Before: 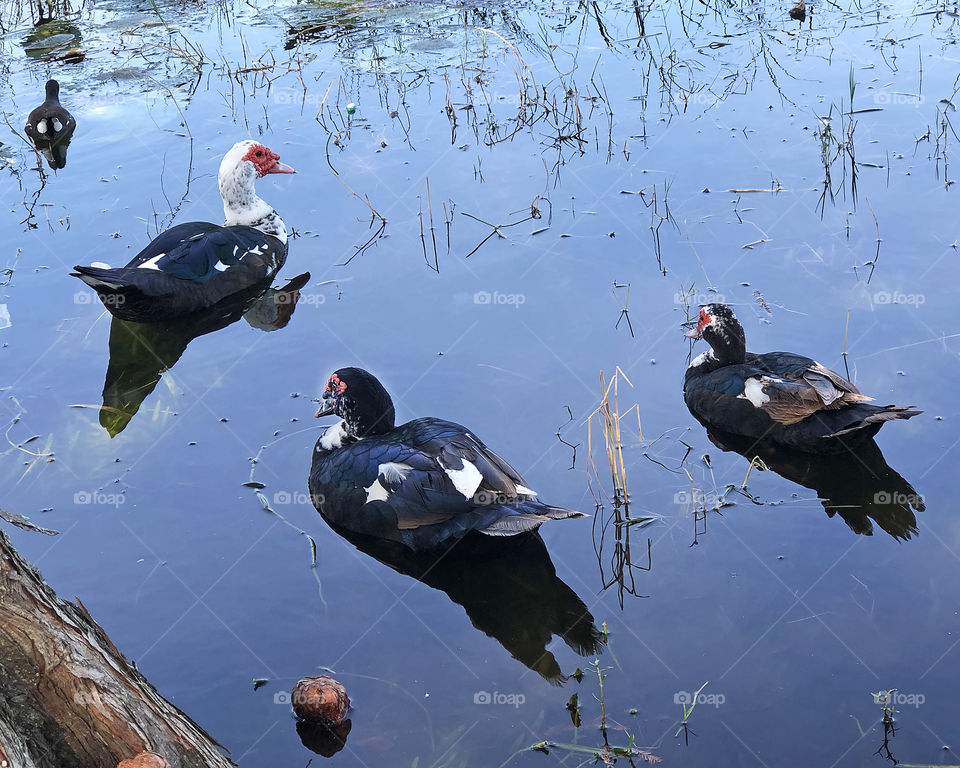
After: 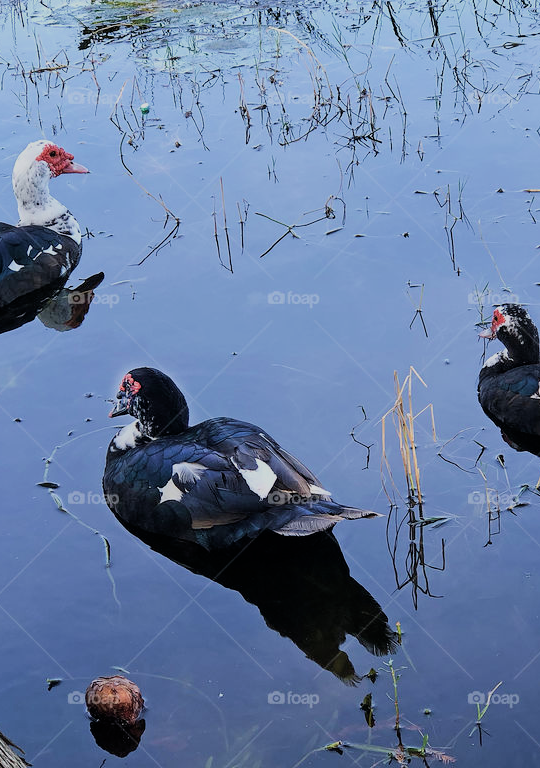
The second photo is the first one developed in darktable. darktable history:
crop: left 21.496%, right 22.254%
filmic rgb: black relative exposure -7.65 EV, white relative exposure 4.56 EV, hardness 3.61, contrast 1.05
velvia: on, module defaults
